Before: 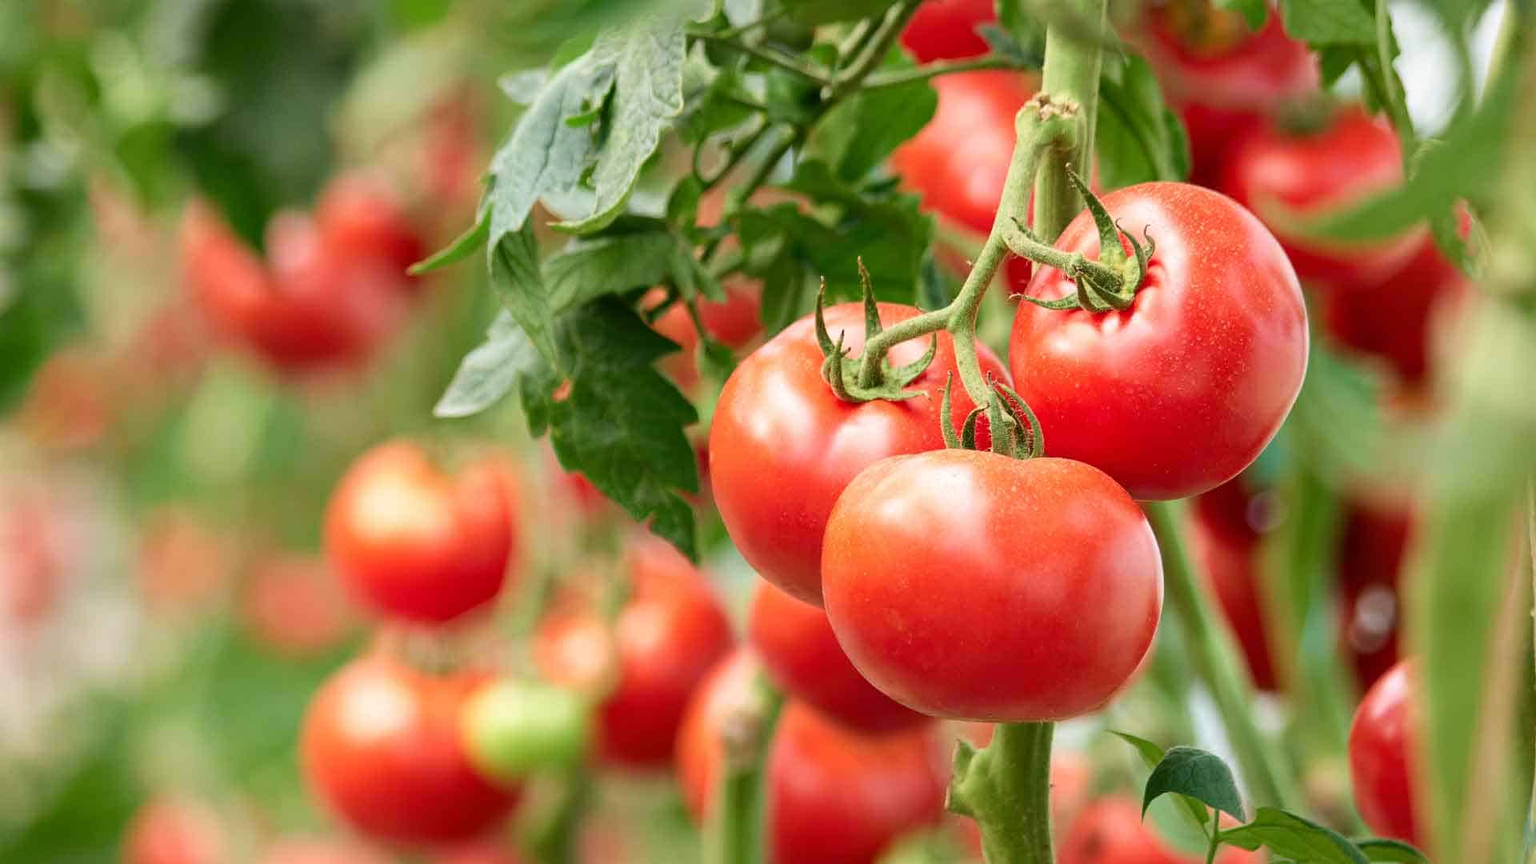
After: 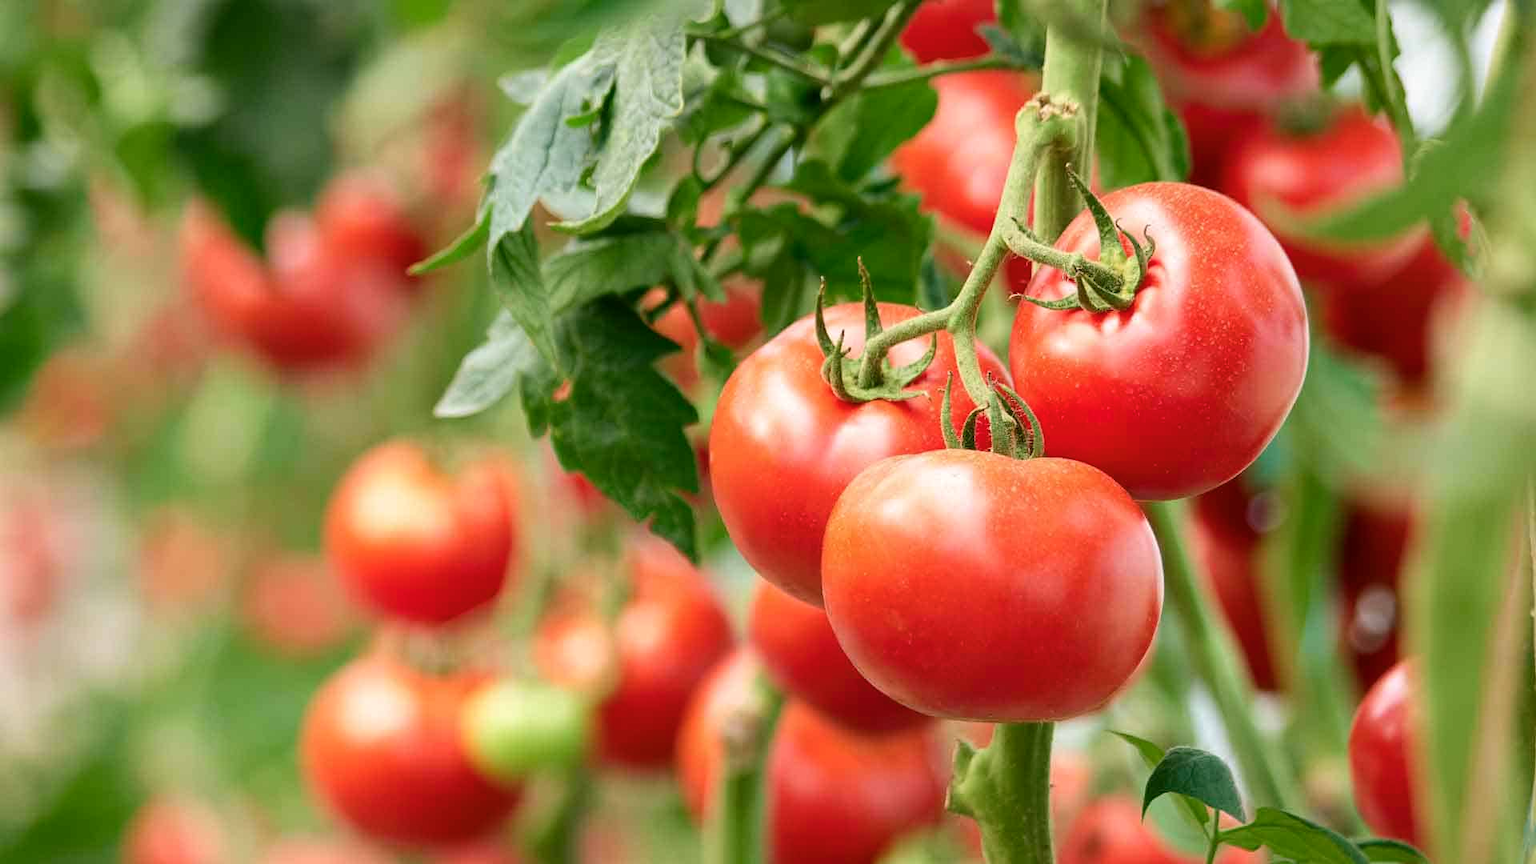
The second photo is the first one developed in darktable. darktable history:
exposure: black level correction 0.001, exposure 0.016 EV, compensate highlight preservation false
color balance rgb: shadows lift › luminance -7.539%, shadows lift › chroma 2.133%, shadows lift › hue 164.41°, white fulcrum 0.065 EV, linear chroma grading › global chroma 0.725%, perceptual saturation grading › global saturation 0.91%
